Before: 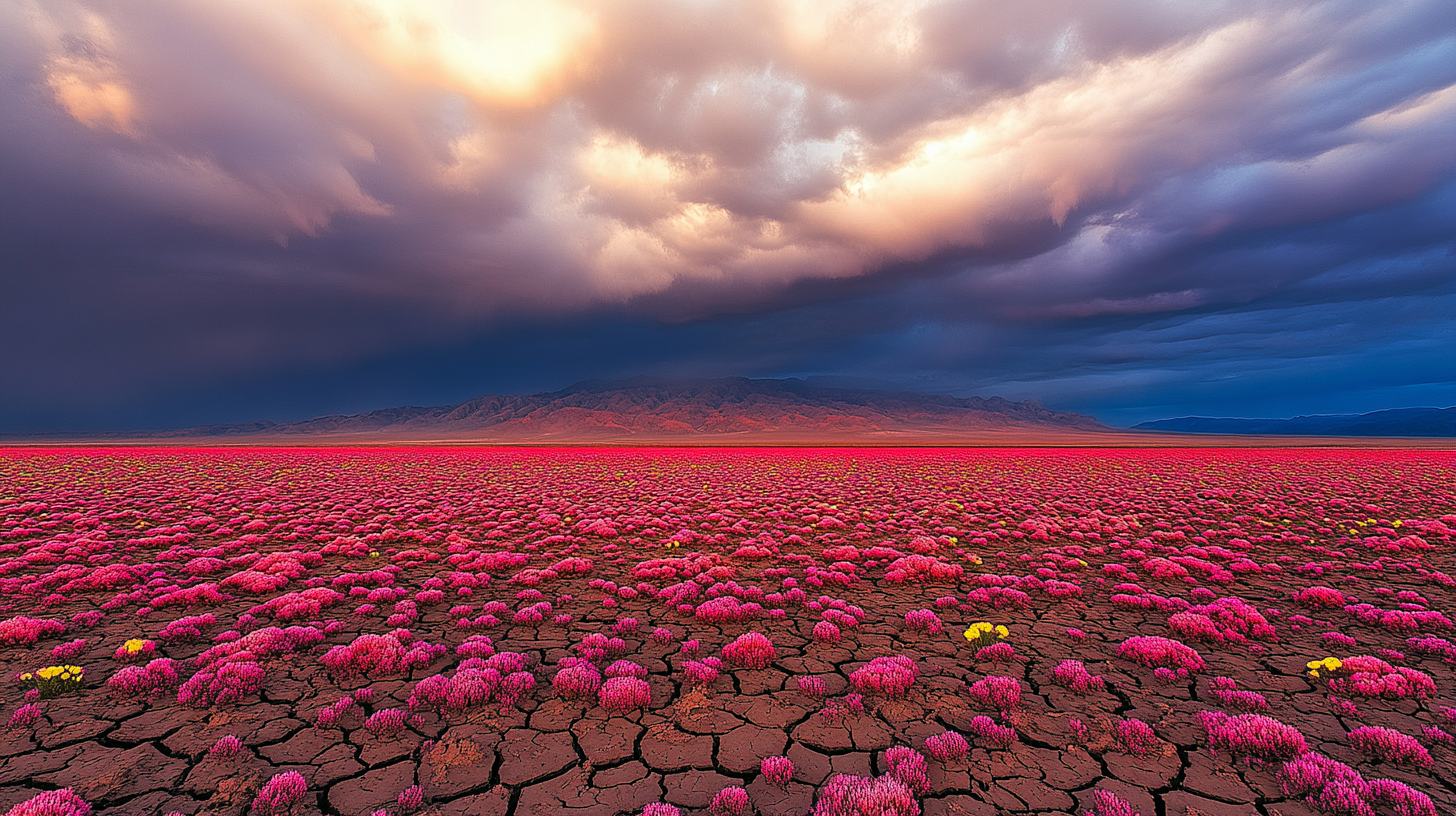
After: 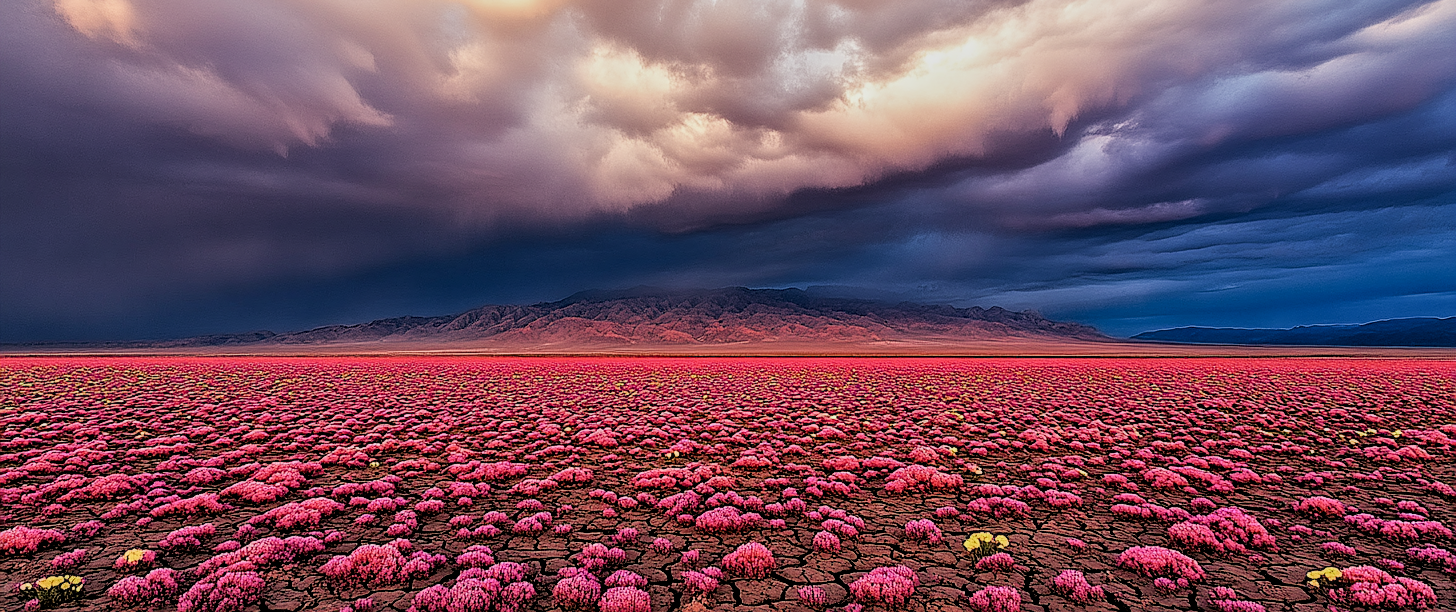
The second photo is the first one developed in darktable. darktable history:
filmic rgb: black relative exposure -7.65 EV, white relative exposure 4.56 EV, hardness 3.61
contrast equalizer: y [[0.511, 0.558, 0.631, 0.632, 0.559, 0.512], [0.5 ×6], [0.507, 0.559, 0.627, 0.644, 0.647, 0.647], [0 ×6], [0 ×6]]
sharpen: on, module defaults
crop: top 11.038%, bottom 13.962%
local contrast: on, module defaults
